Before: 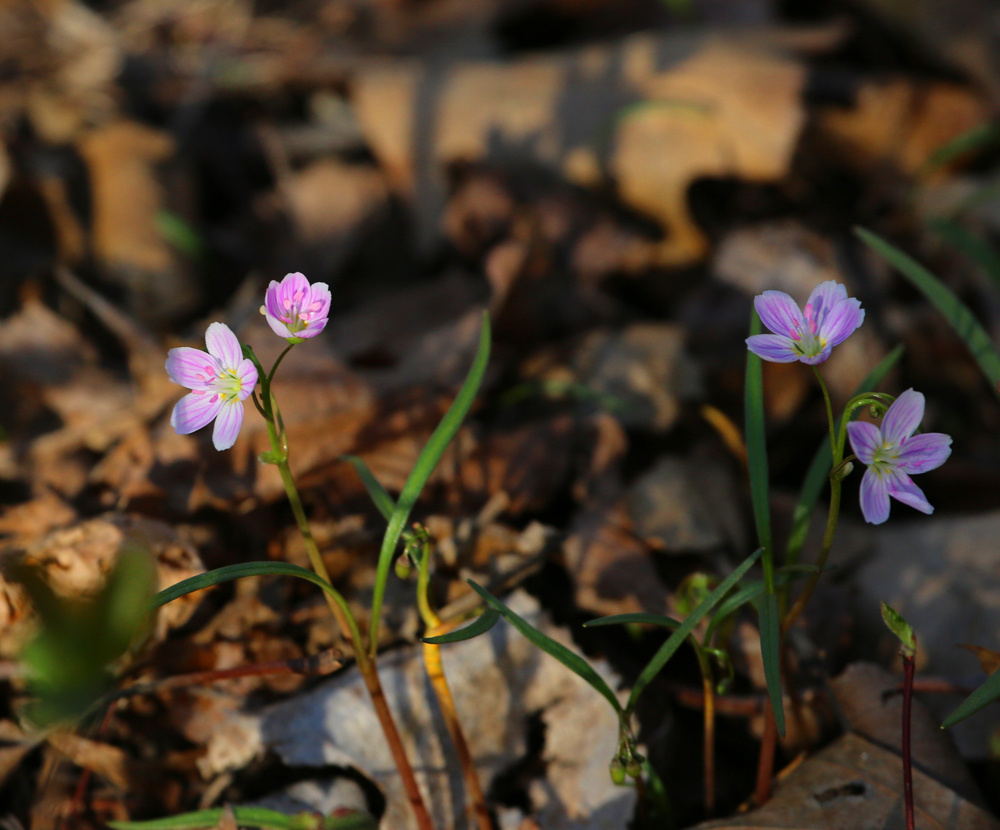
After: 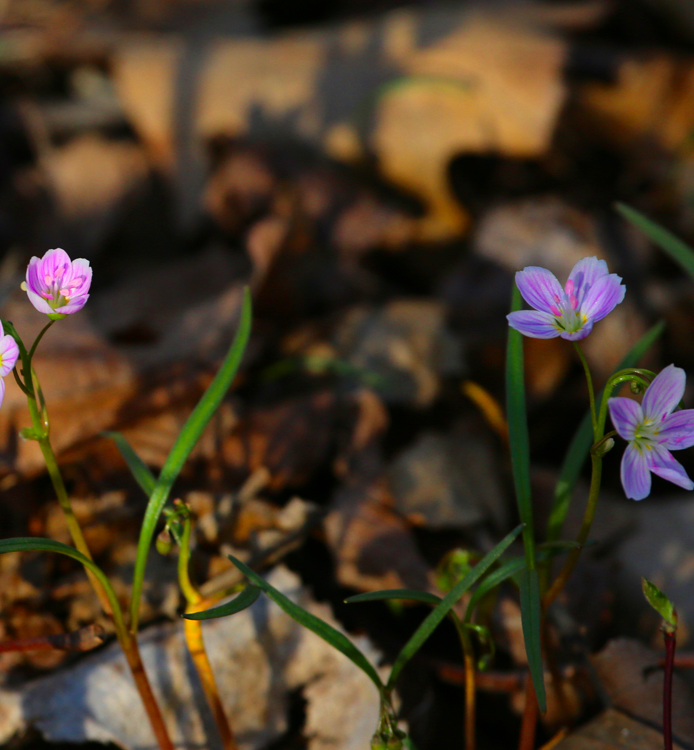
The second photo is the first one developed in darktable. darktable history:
crop and rotate: left 23.968%, top 2.922%, right 6.589%, bottom 6.684%
contrast brightness saturation: contrast 0.08, saturation 0.198
